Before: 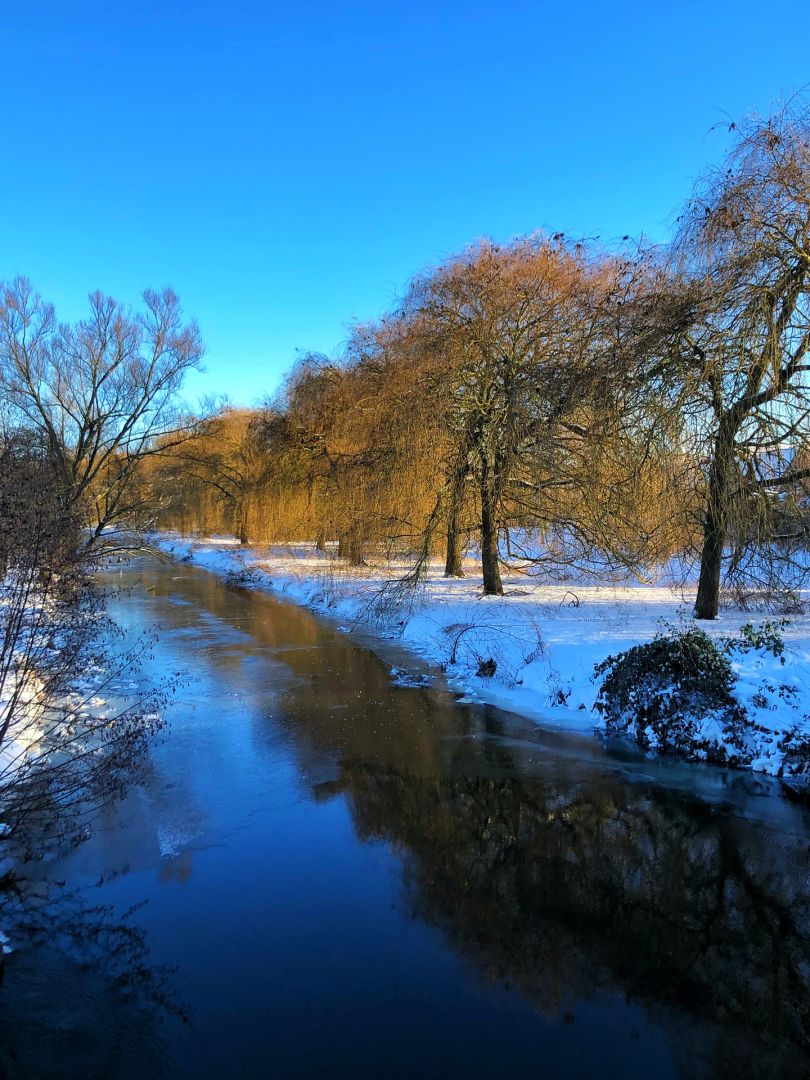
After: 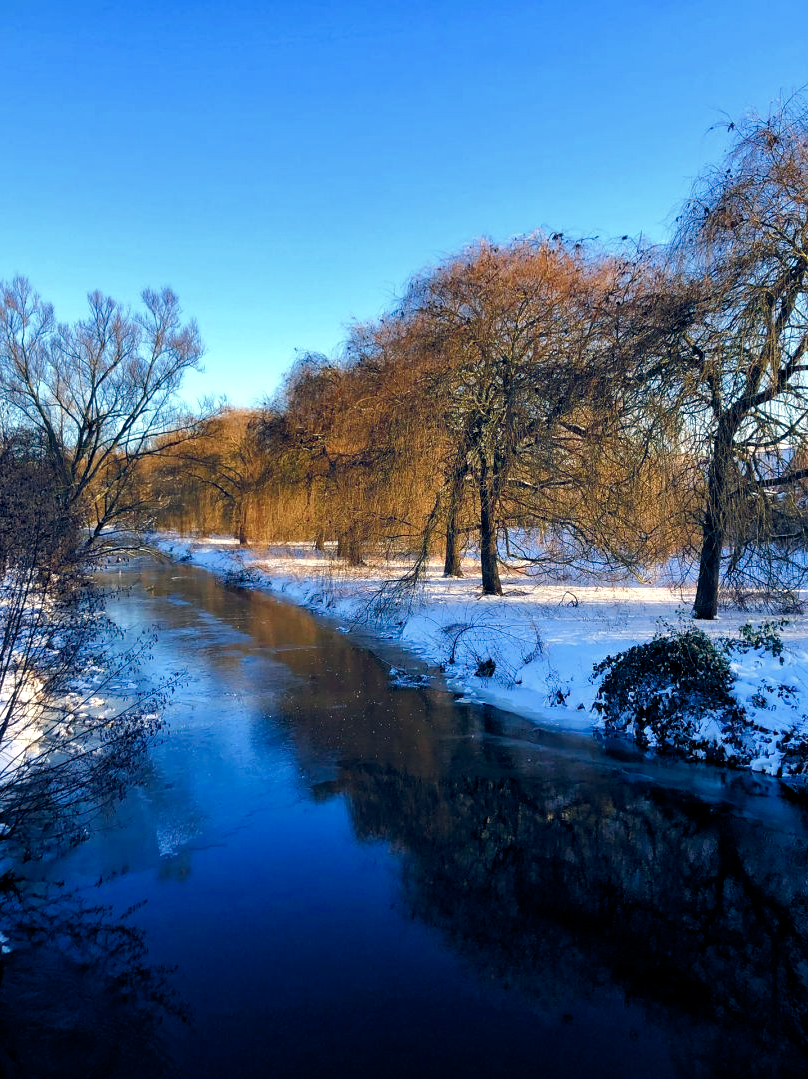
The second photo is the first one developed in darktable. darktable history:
color balance rgb: highlights gain › chroma 2.94%, highlights gain › hue 60.57°, global offset › chroma 0.25%, global offset › hue 256.52°, perceptual saturation grading › global saturation 20%, perceptual saturation grading › highlights -50%, perceptual saturation grading › shadows 30%, contrast 15%
crop and rotate: left 0.126%
